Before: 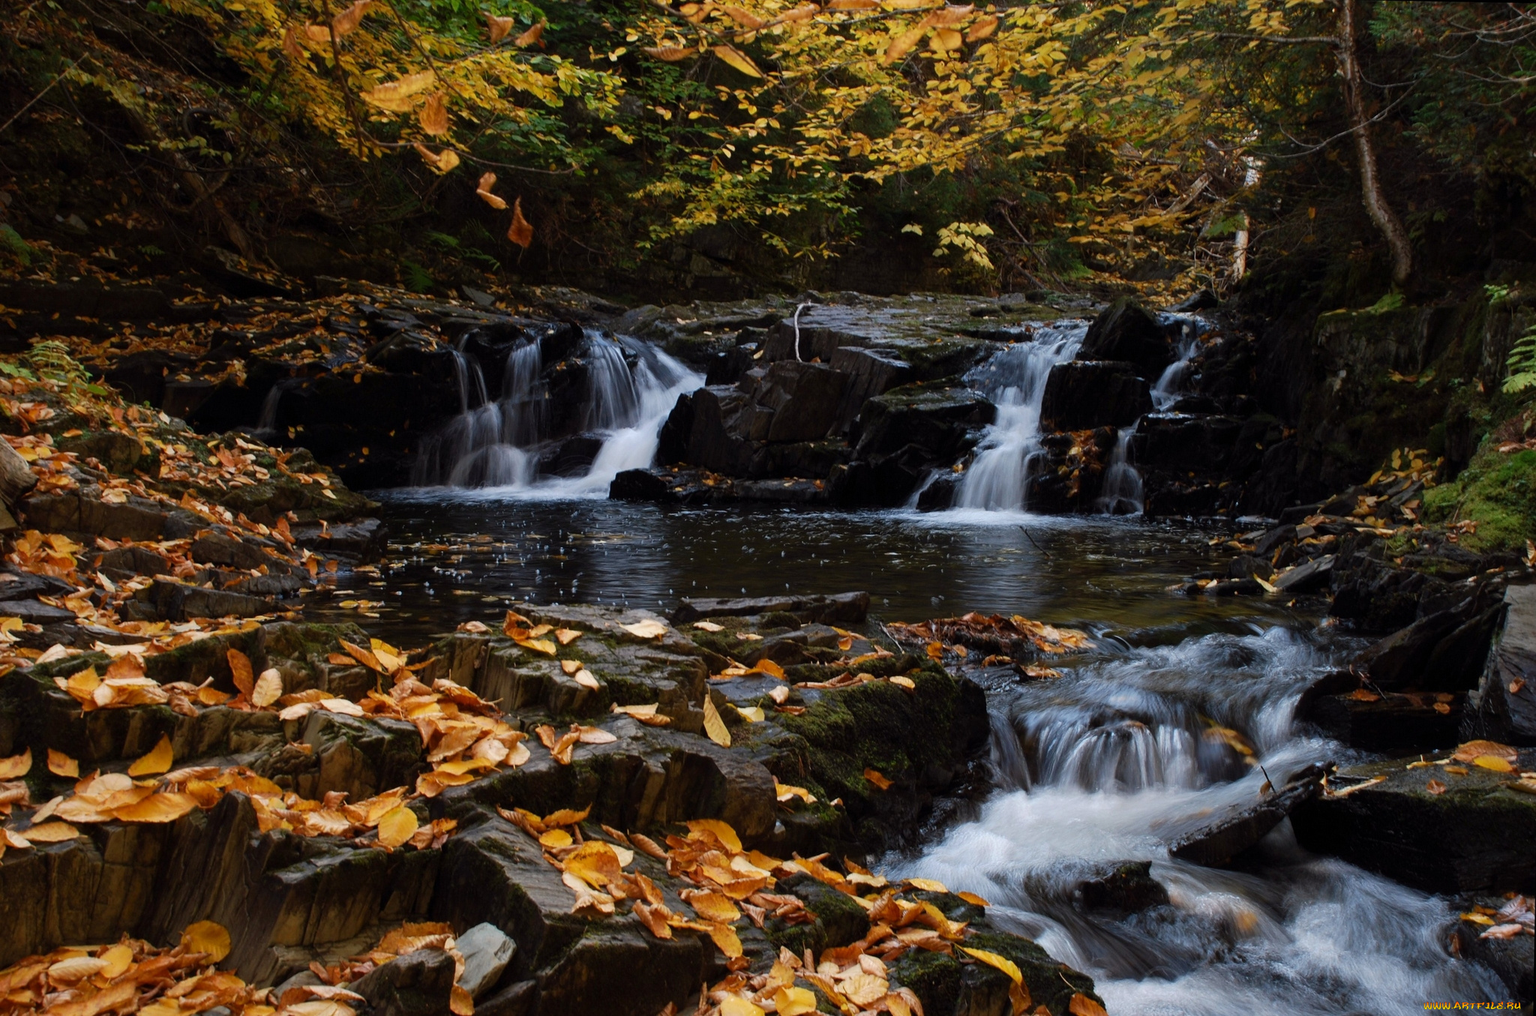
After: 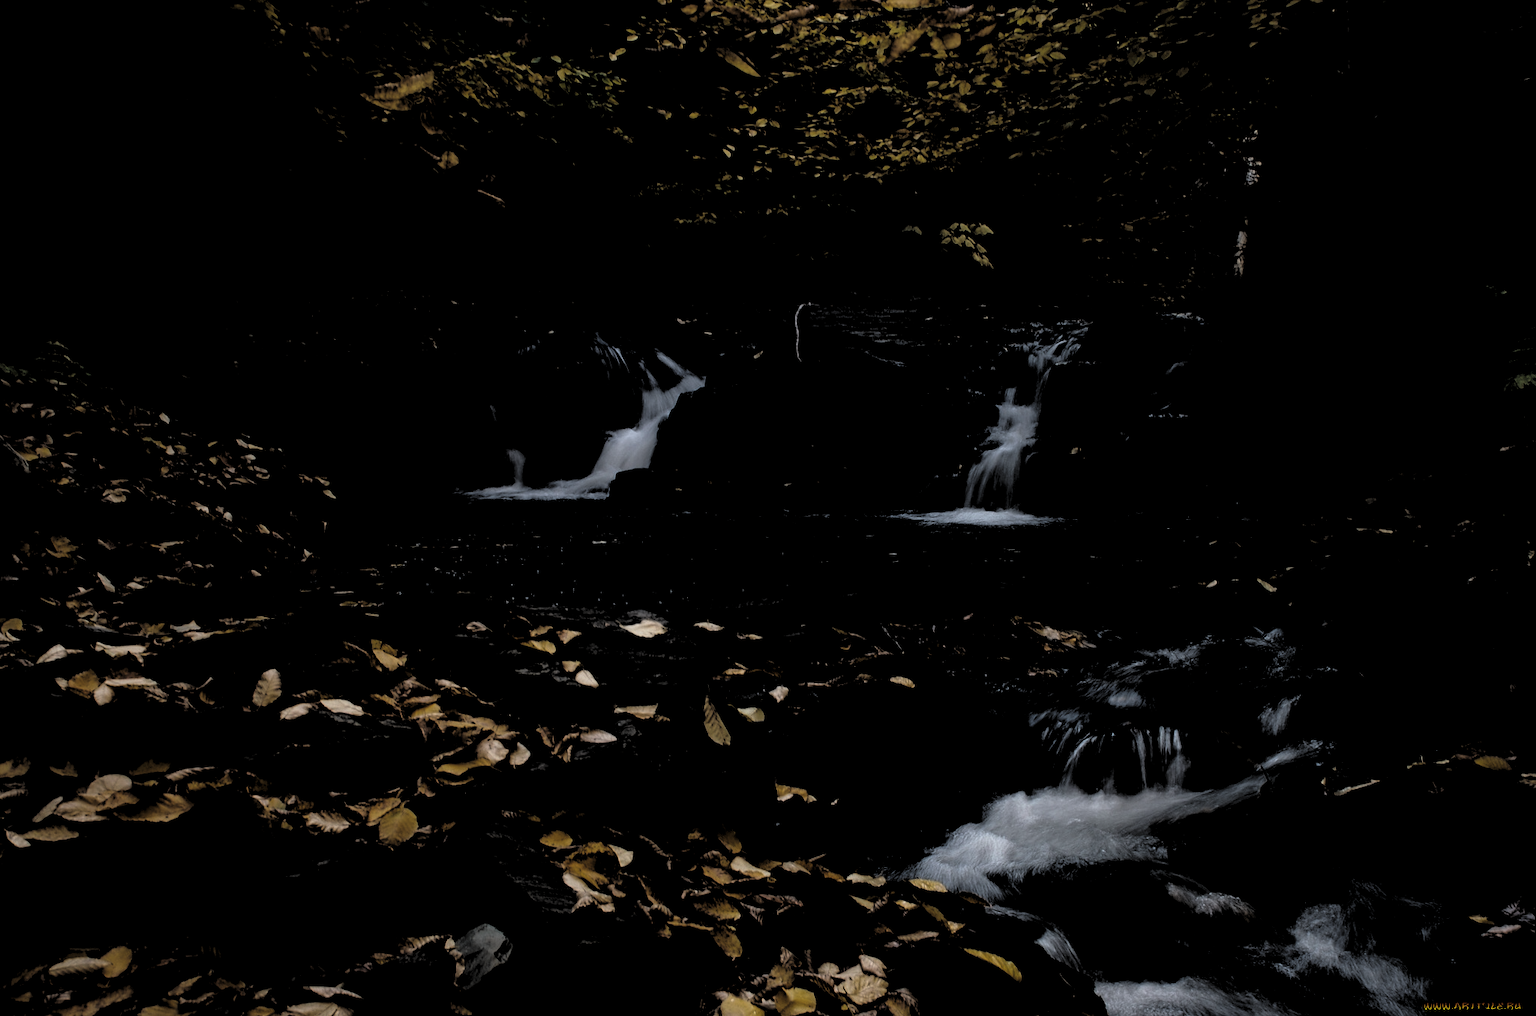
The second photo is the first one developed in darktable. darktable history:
exposure: black level correction 0.001, compensate highlight preservation false
levels: levels [0.514, 0.759, 1]
shadows and highlights: shadows 25, highlights -25
